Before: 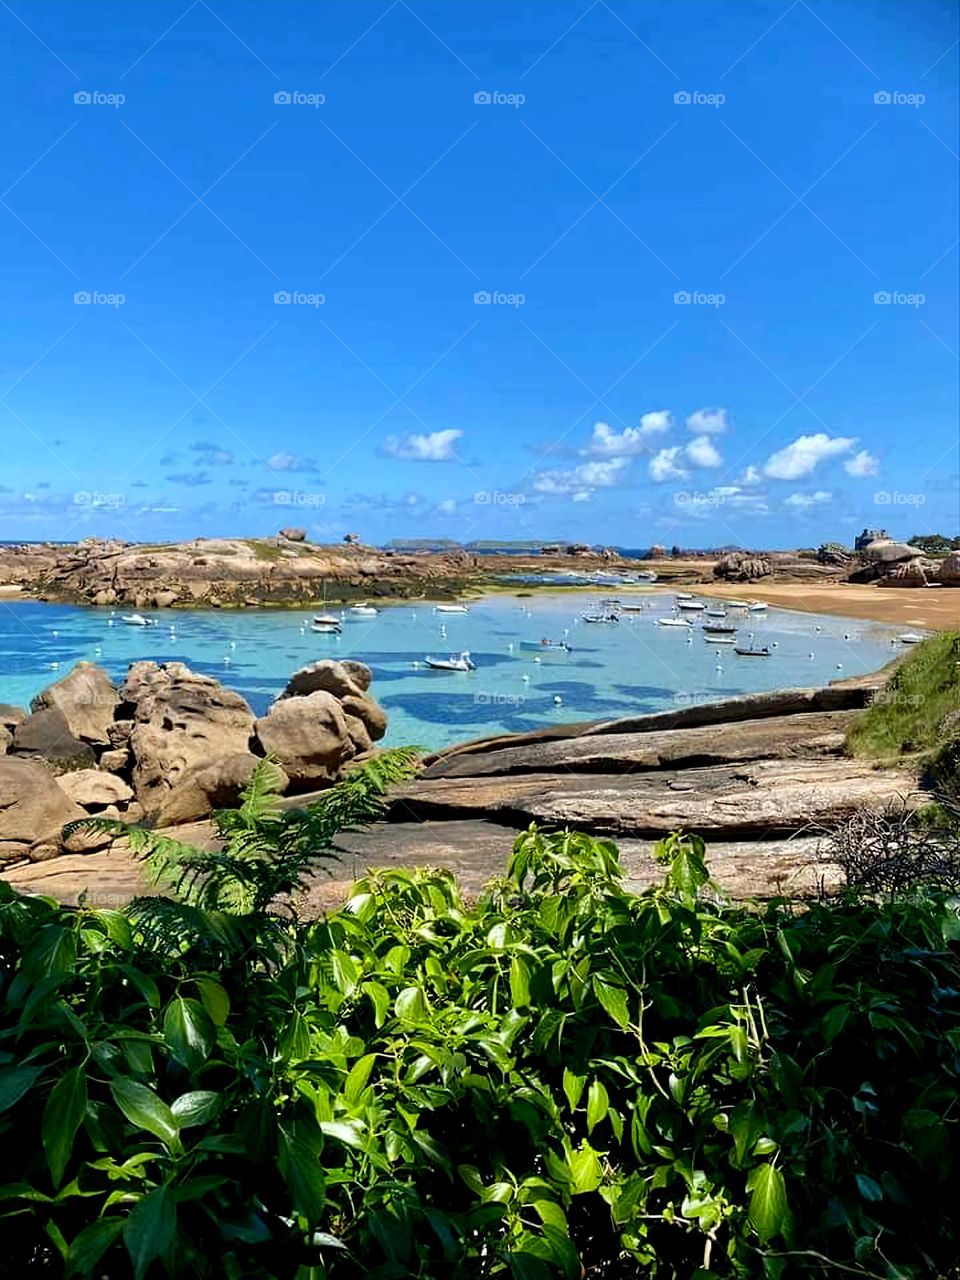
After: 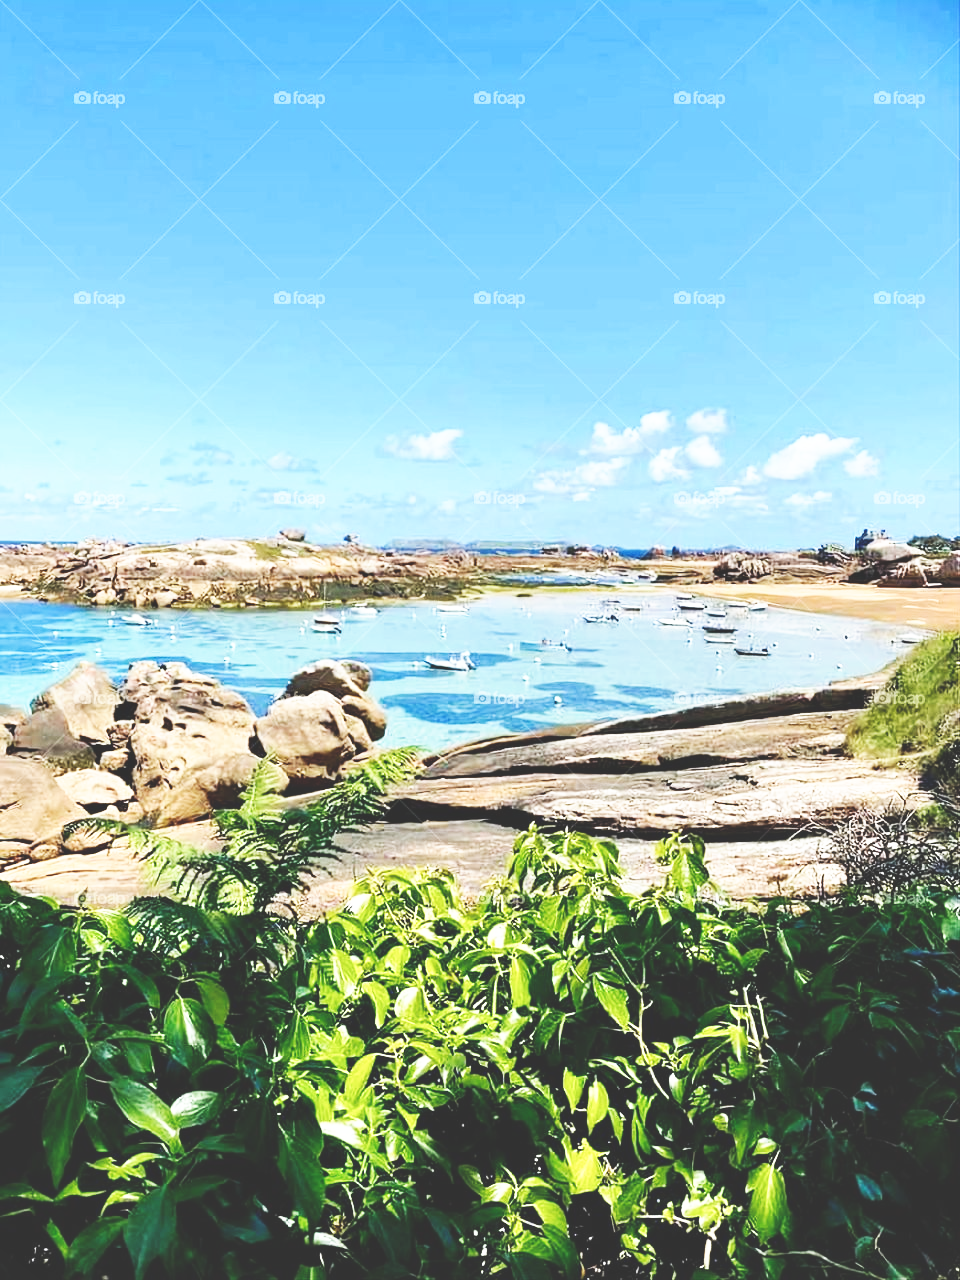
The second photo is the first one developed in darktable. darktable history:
shadows and highlights: shadows 19.87, highlights -20.28, soften with gaussian
base curve: curves: ch0 [(0, 0) (0.007, 0.004) (0.027, 0.03) (0.046, 0.07) (0.207, 0.54) (0.442, 0.872) (0.673, 0.972) (1, 1)], preserve colors none
exposure: black level correction -0.028, compensate highlight preservation false
